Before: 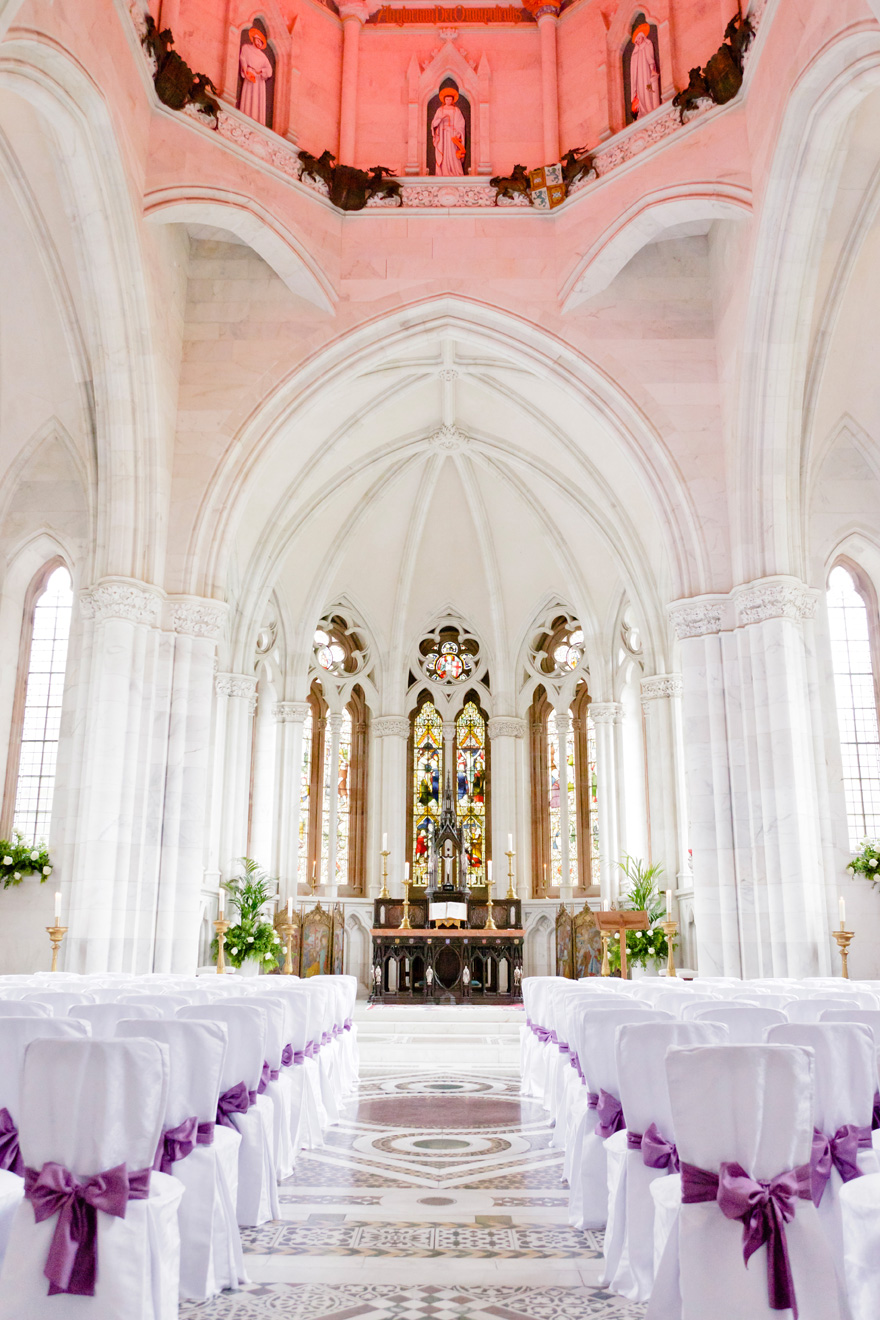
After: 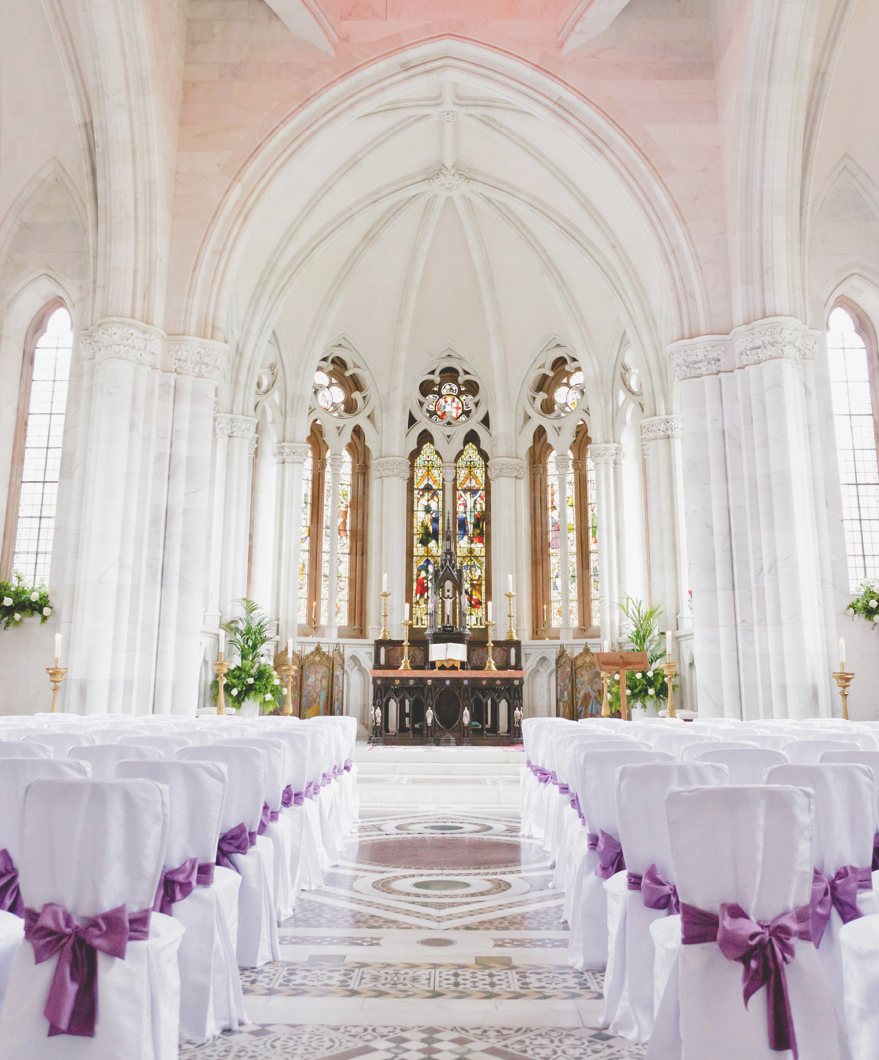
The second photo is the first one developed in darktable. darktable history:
exposure: black level correction -0.026, exposure -0.118 EV, compensate highlight preservation false
crop and rotate: top 19.68%
